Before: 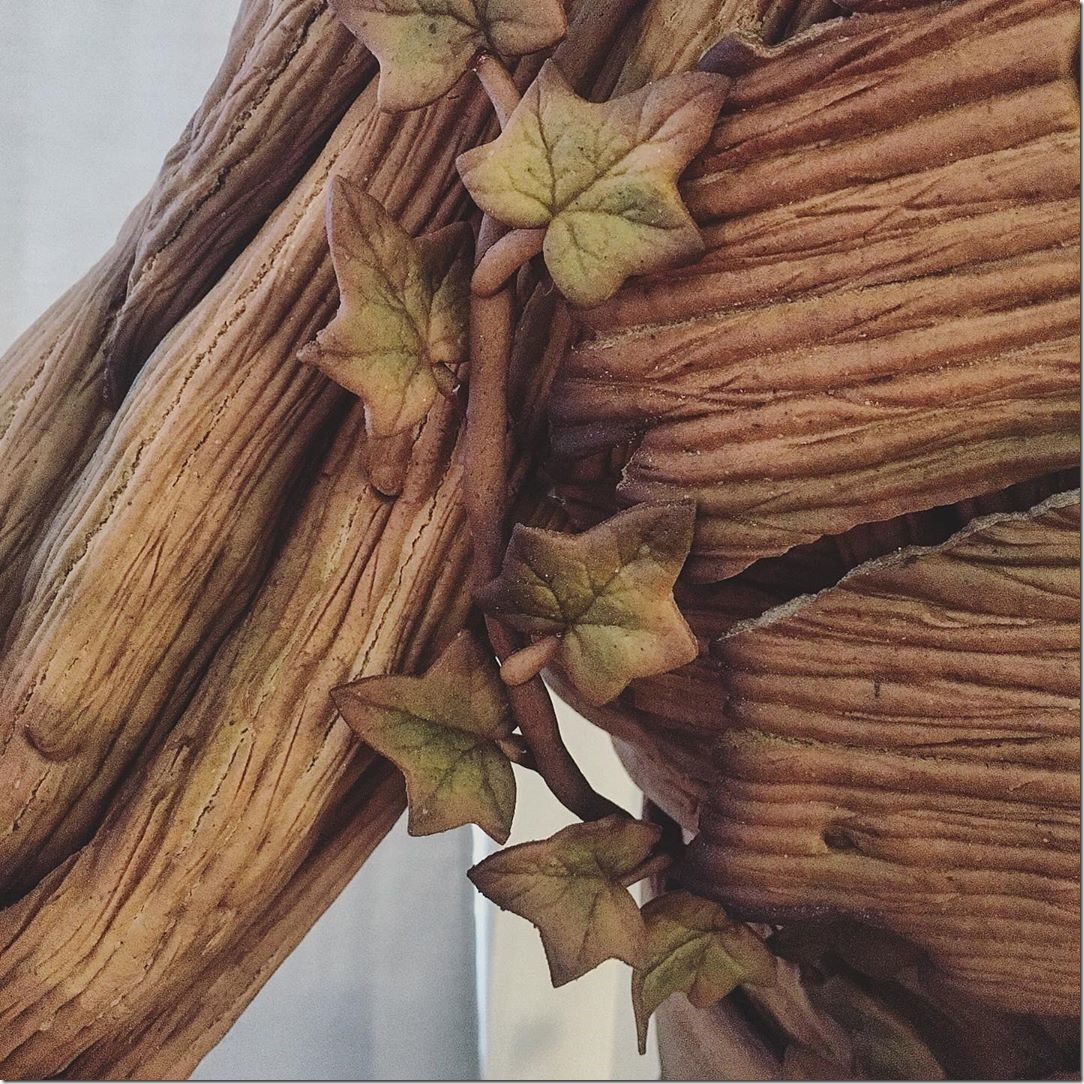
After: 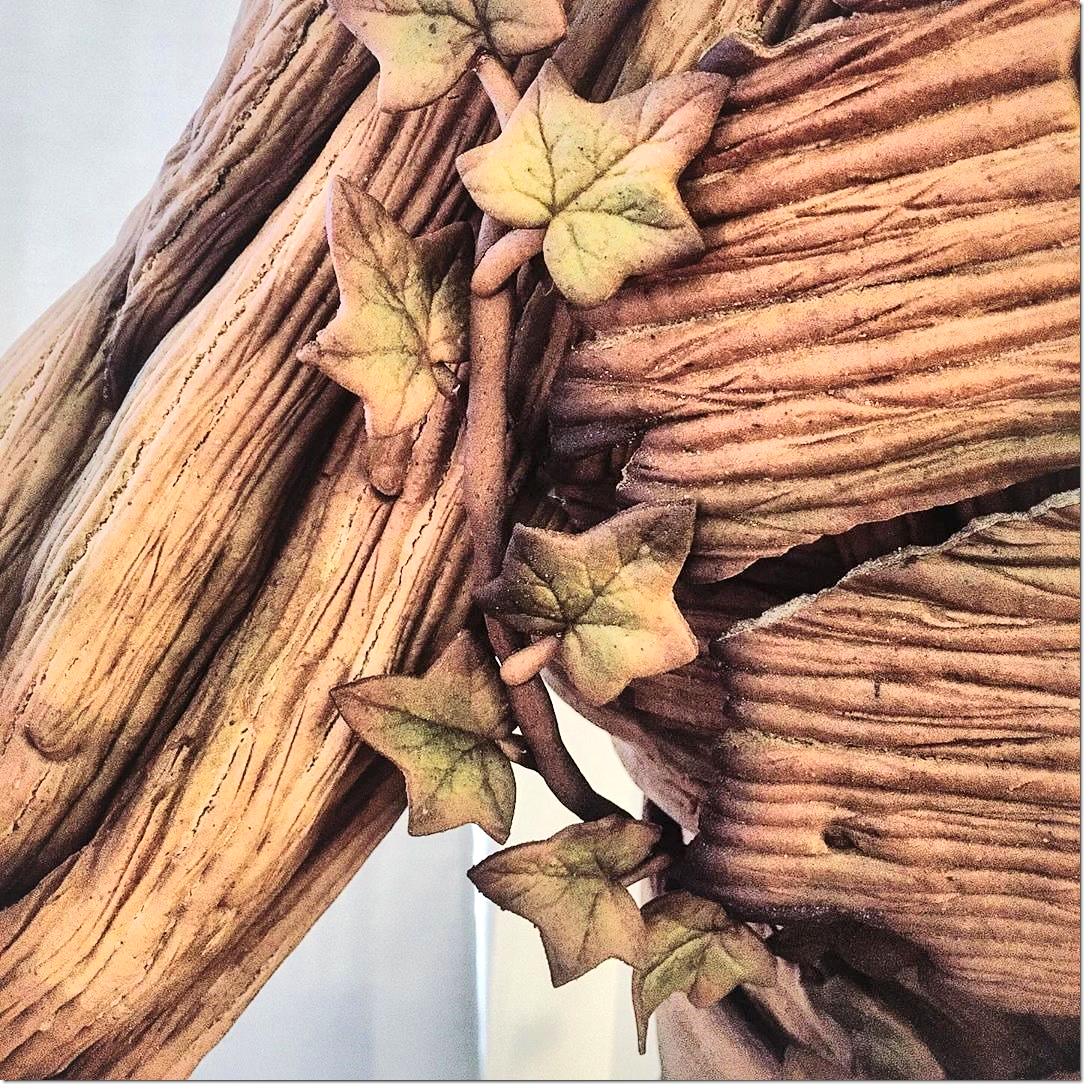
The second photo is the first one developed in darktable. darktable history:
base curve: curves: ch0 [(0, 0) (0.472, 0.455) (1, 1)], preserve colors none
tone equalizer: -7 EV 0.158 EV, -6 EV 0.633 EV, -5 EV 1.12 EV, -4 EV 1.37 EV, -3 EV 1.15 EV, -2 EV 0.6 EV, -1 EV 0.159 EV, edges refinement/feathering 500, mask exposure compensation -1.57 EV, preserve details no
local contrast: mode bilateral grid, contrast 71, coarseness 74, detail 180%, midtone range 0.2
